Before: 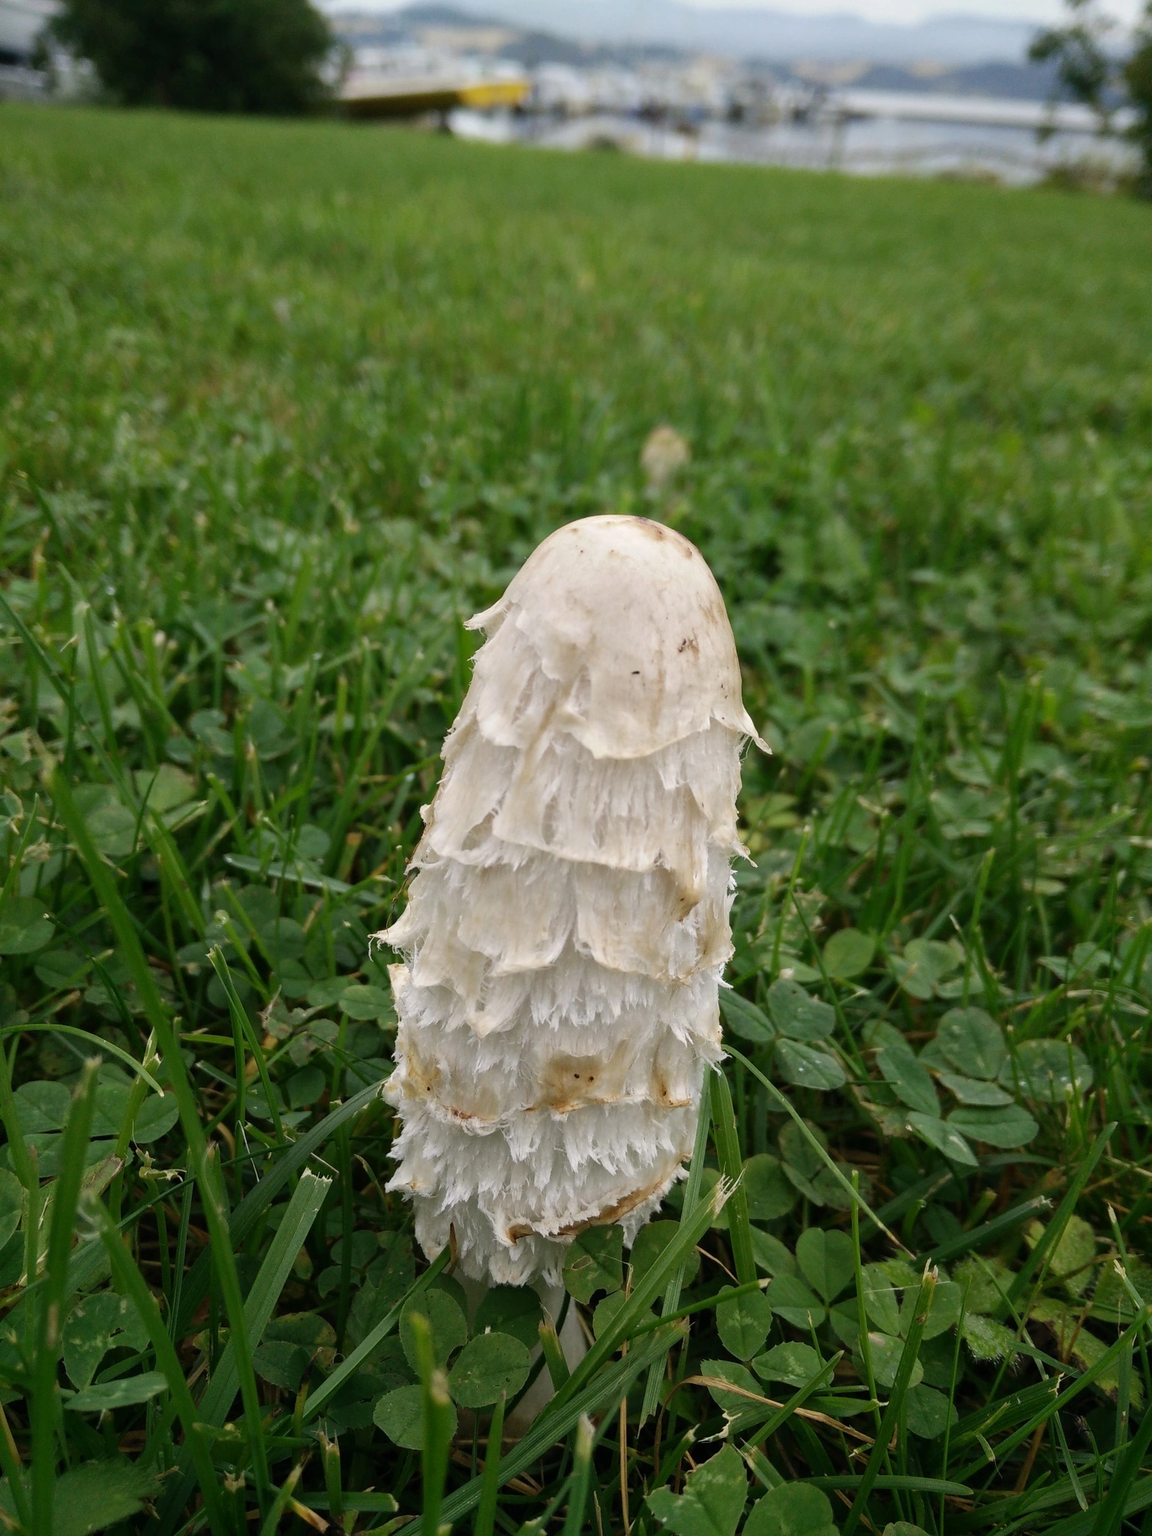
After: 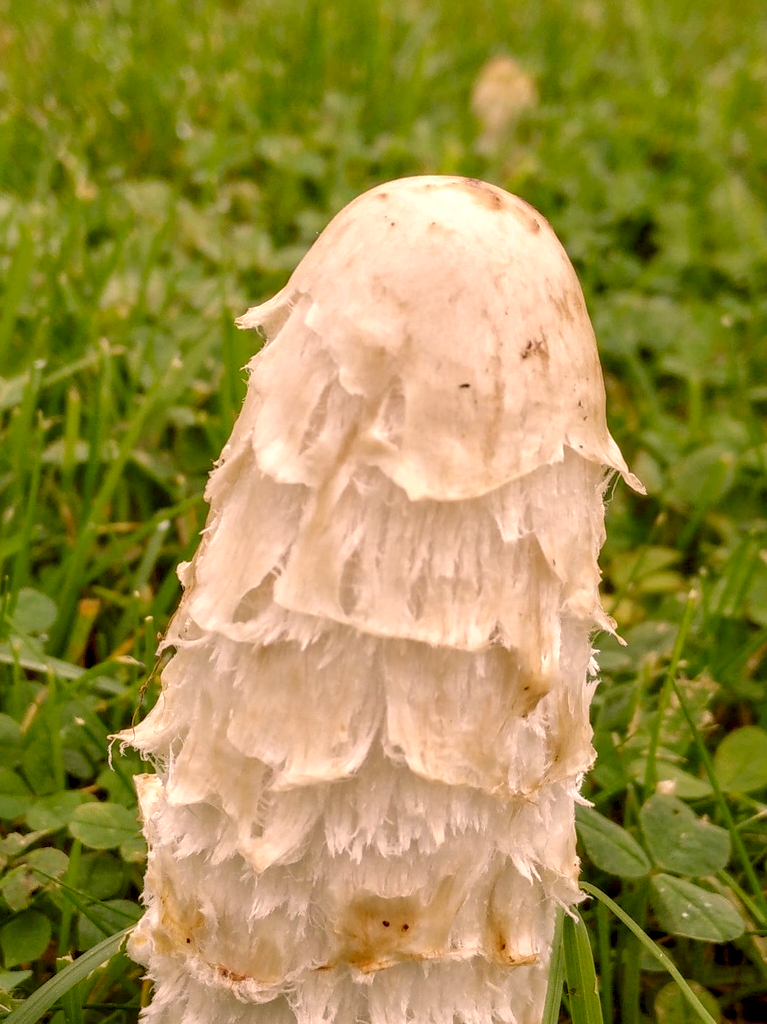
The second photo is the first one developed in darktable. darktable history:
crop: left 25%, top 25%, right 25%, bottom 25%
color balance rgb: shadows lift › luminance -5%, shadows lift › chroma 1.1%, shadows lift › hue 219°, power › luminance 10%, power › chroma 2.83%, power › hue 60°, highlights gain › chroma 4.52%, highlights gain › hue 33.33°, saturation formula JzAzBz (2021)
local contrast: highlights 60%, shadows 60%, detail 160%
tone curve: curves: ch0 [(0, 0) (0.004, 0.008) (0.077, 0.156) (0.169, 0.29) (0.774, 0.774) (1, 1)], color space Lab, linked channels, preserve colors none
